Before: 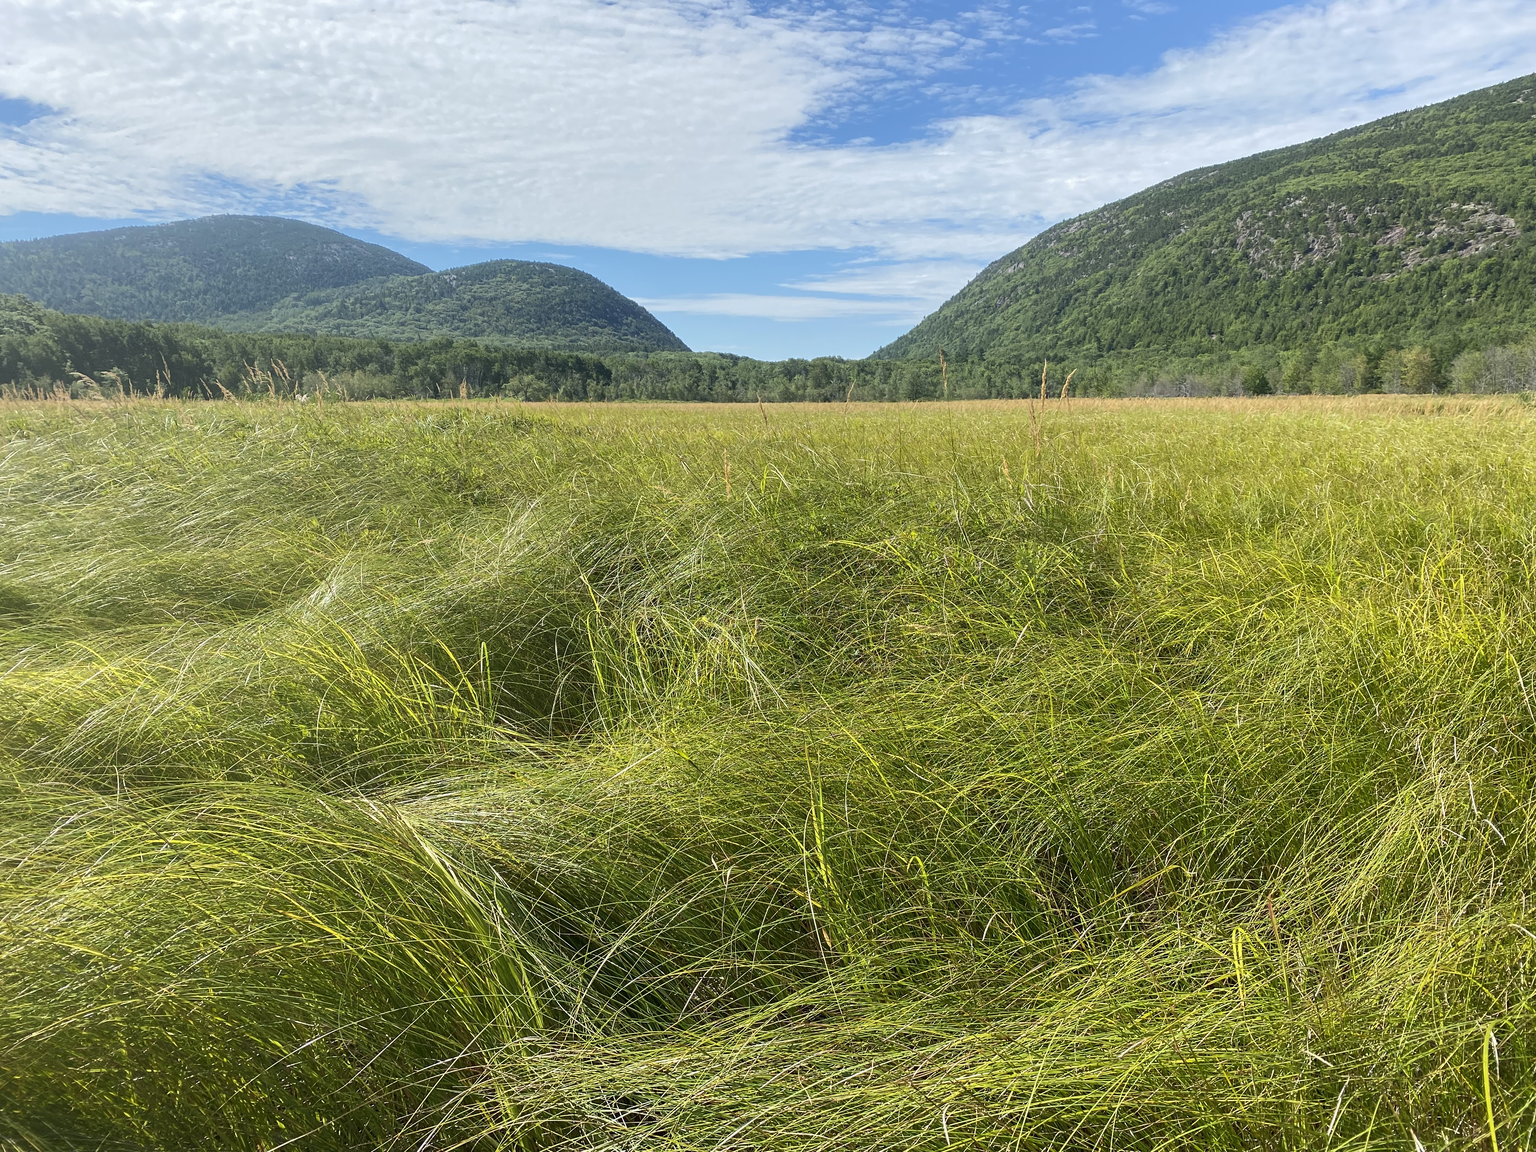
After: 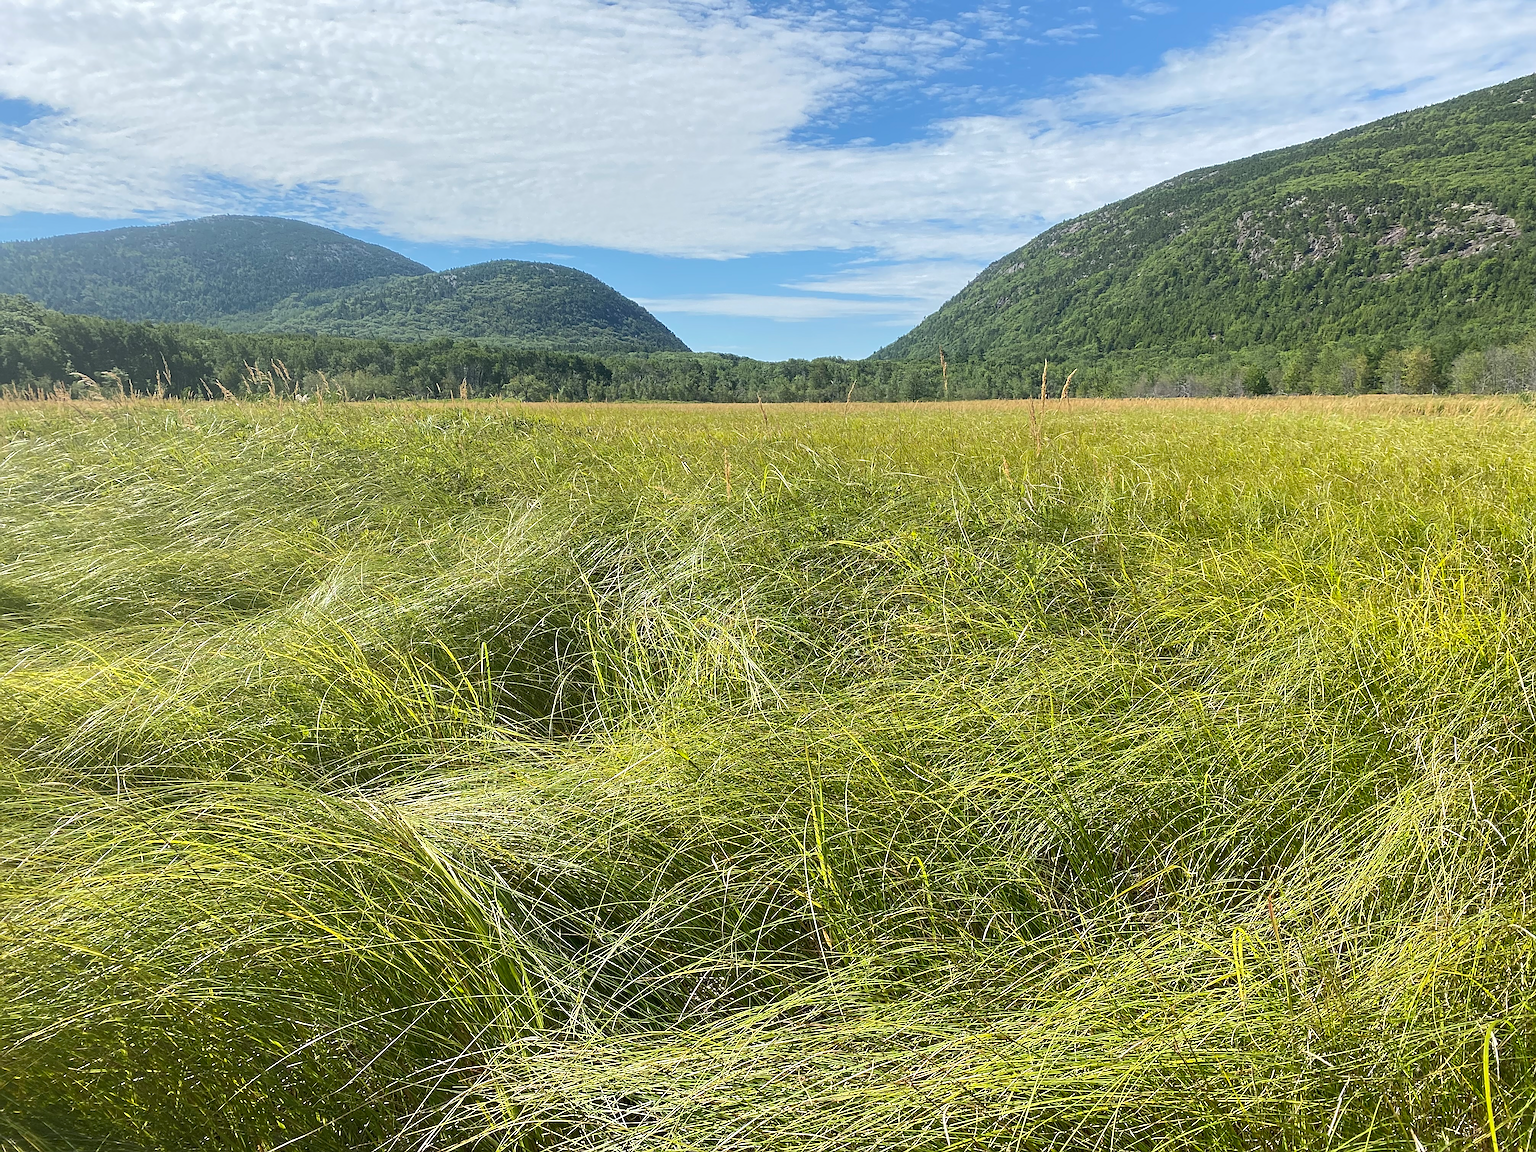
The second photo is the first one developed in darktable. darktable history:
sharpen: amount 0.735
